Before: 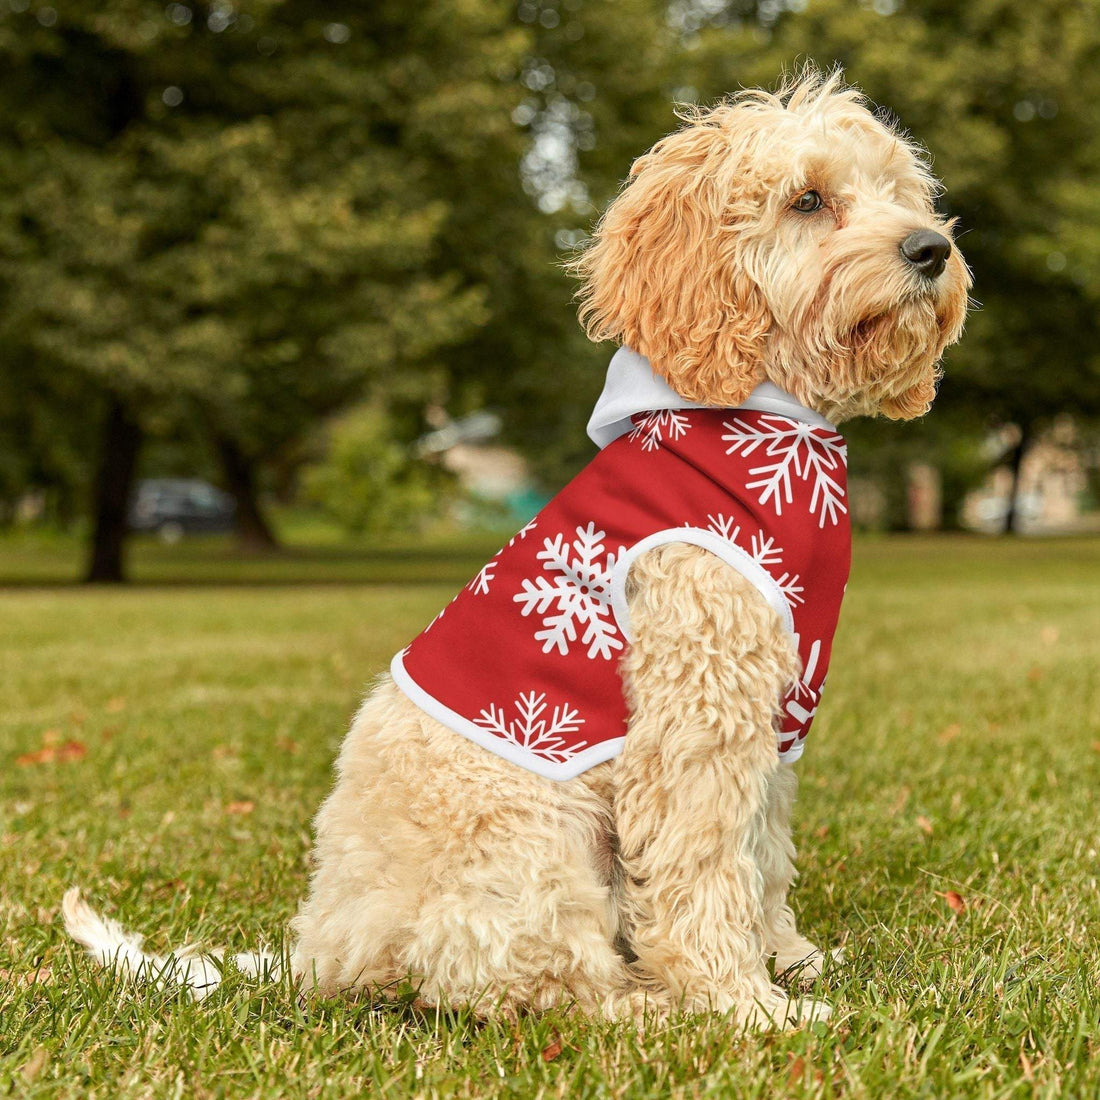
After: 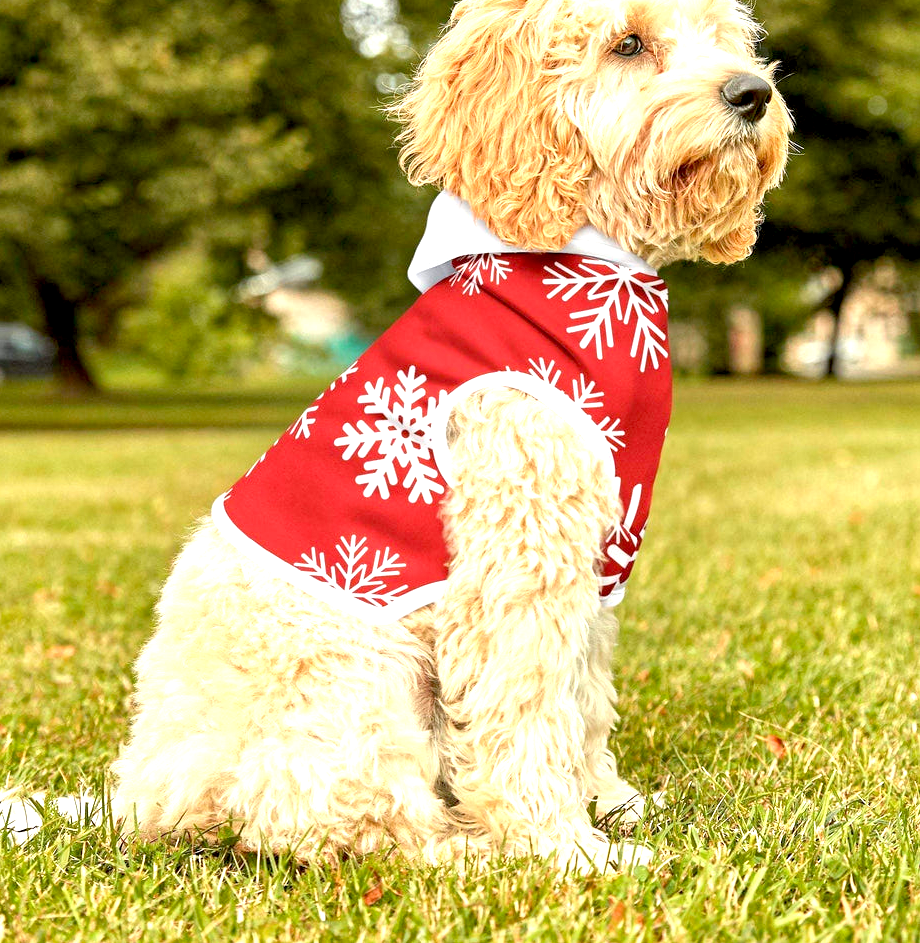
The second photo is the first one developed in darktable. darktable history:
crop: left 16.315%, top 14.246%
exposure: black level correction 0.008, exposure 0.979 EV, compensate highlight preservation false
